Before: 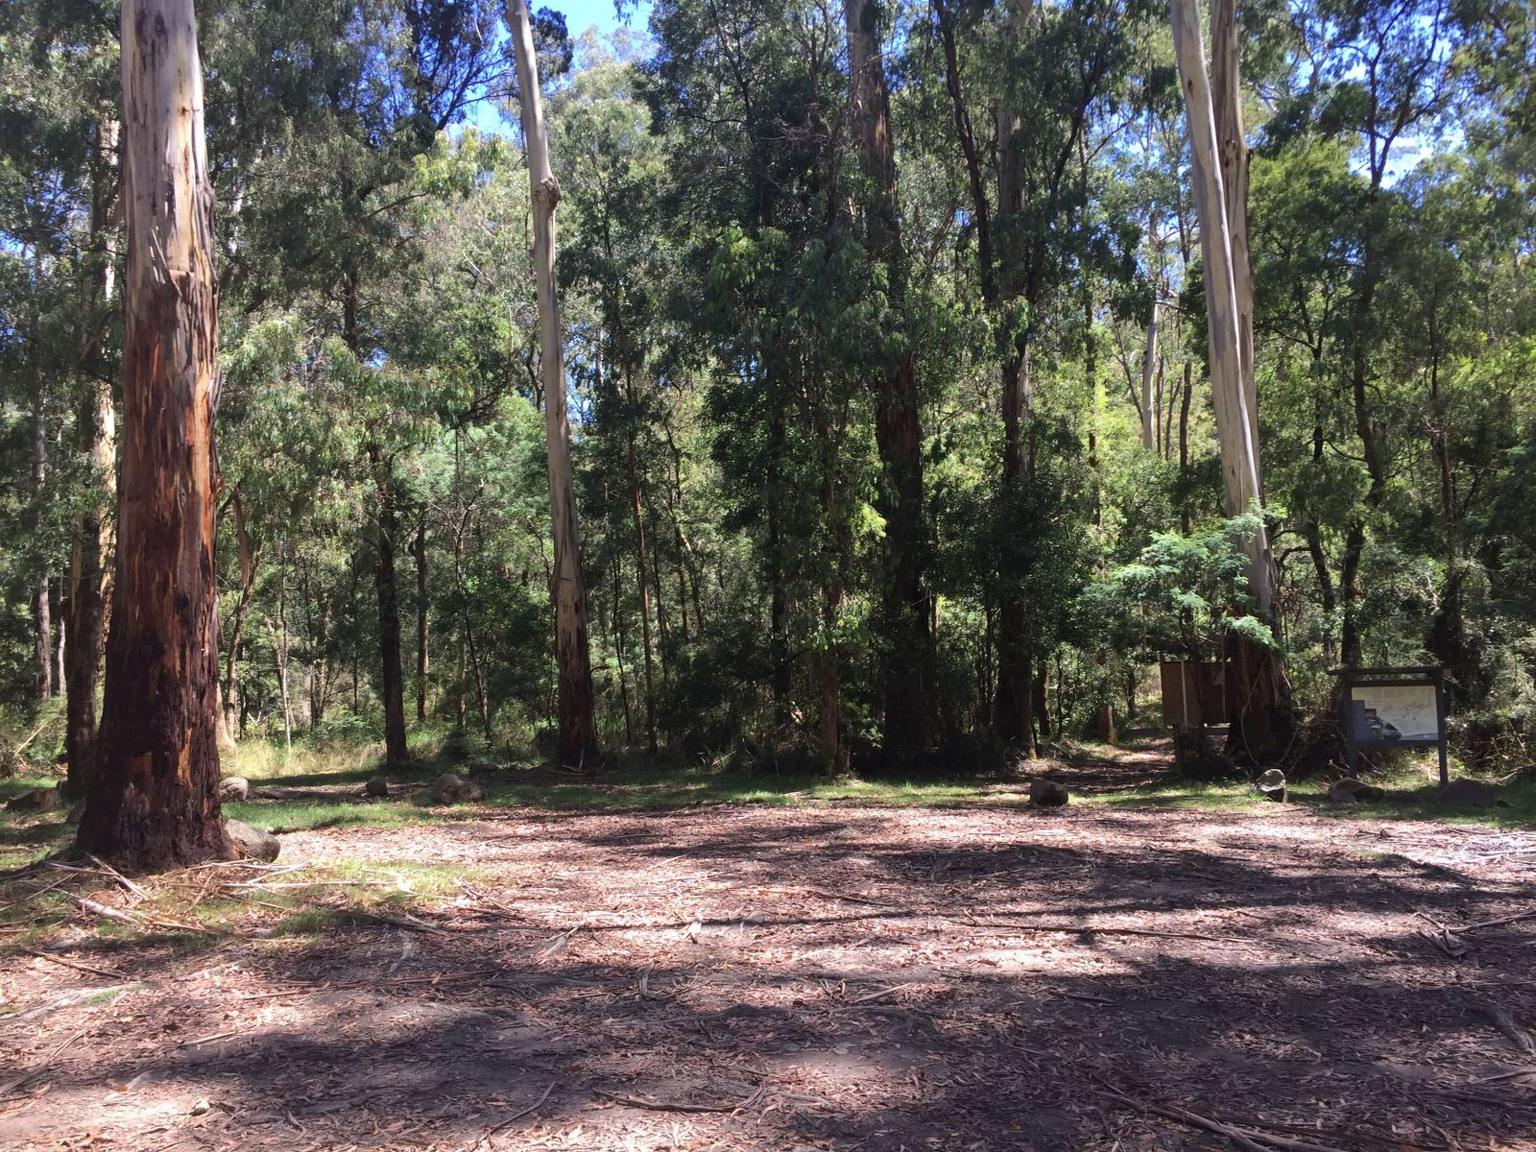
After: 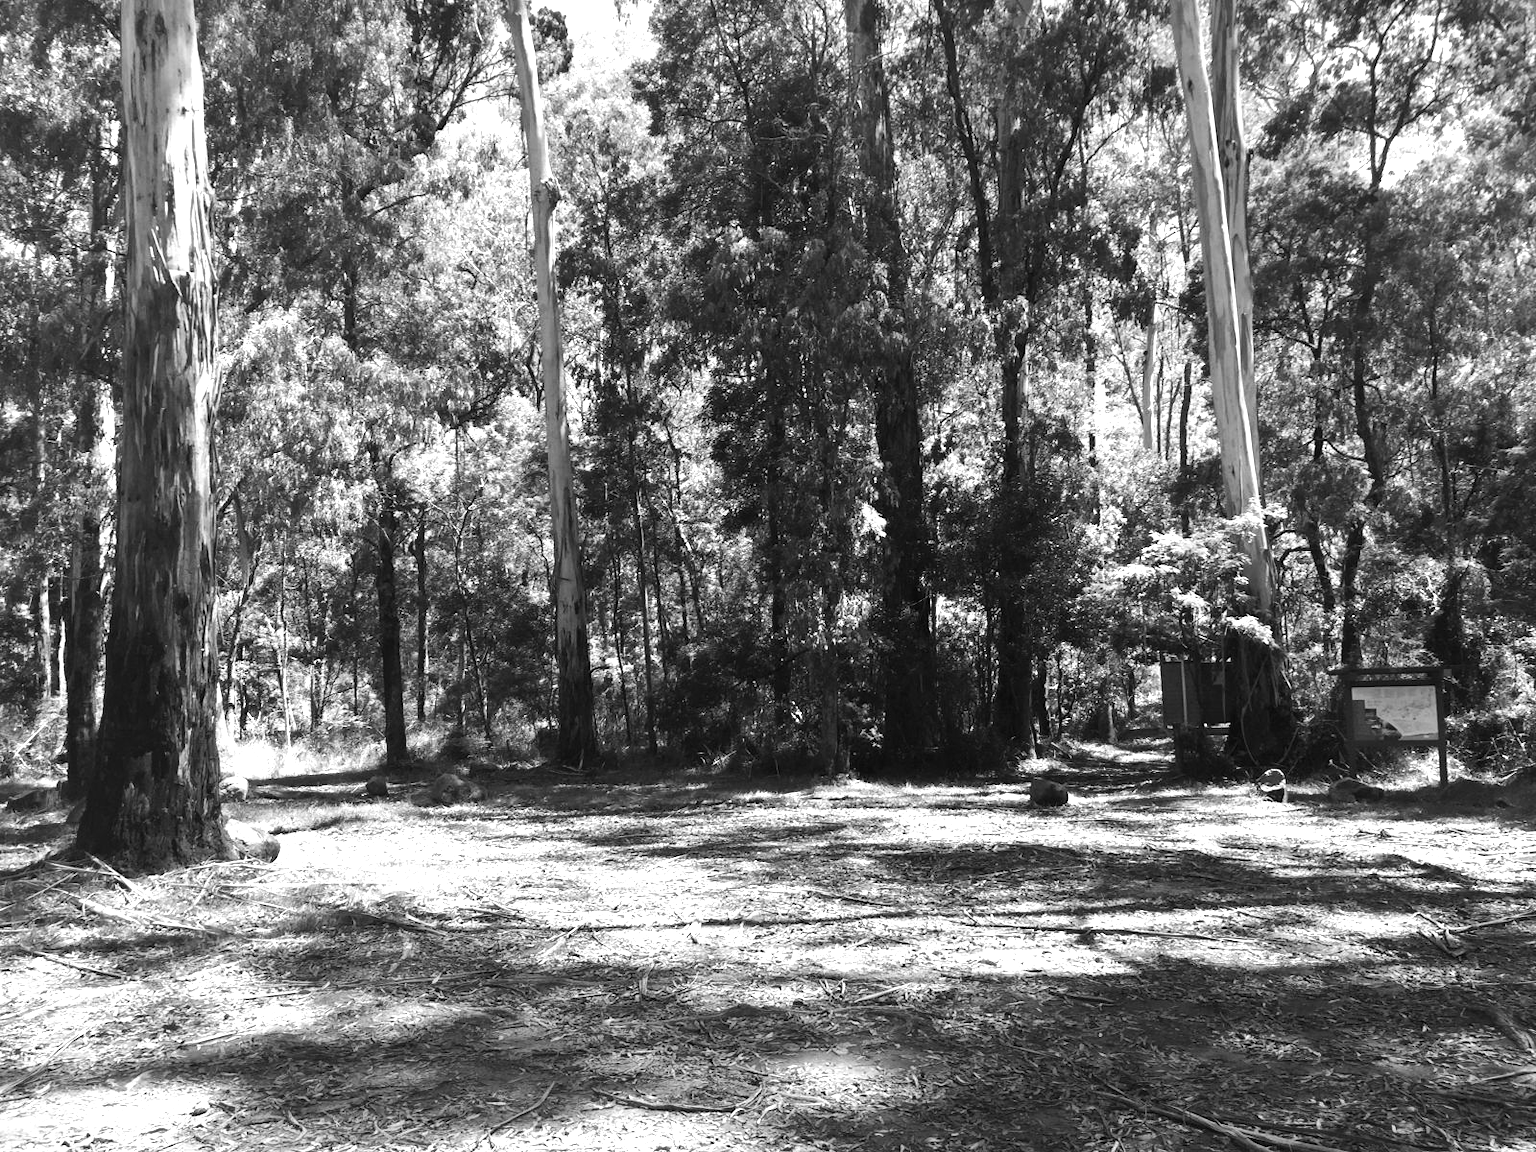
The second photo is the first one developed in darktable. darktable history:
monochrome: on, module defaults
exposure: exposure 0.6 EV, compensate highlight preservation false
color calibration: illuminant as shot in camera, x 0.358, y 0.373, temperature 4628.91 K
tone equalizer: -8 EV -0.417 EV, -7 EV -0.389 EV, -6 EV -0.333 EV, -5 EV -0.222 EV, -3 EV 0.222 EV, -2 EV 0.333 EV, -1 EV 0.389 EV, +0 EV 0.417 EV, edges refinement/feathering 500, mask exposure compensation -1.57 EV, preserve details no
